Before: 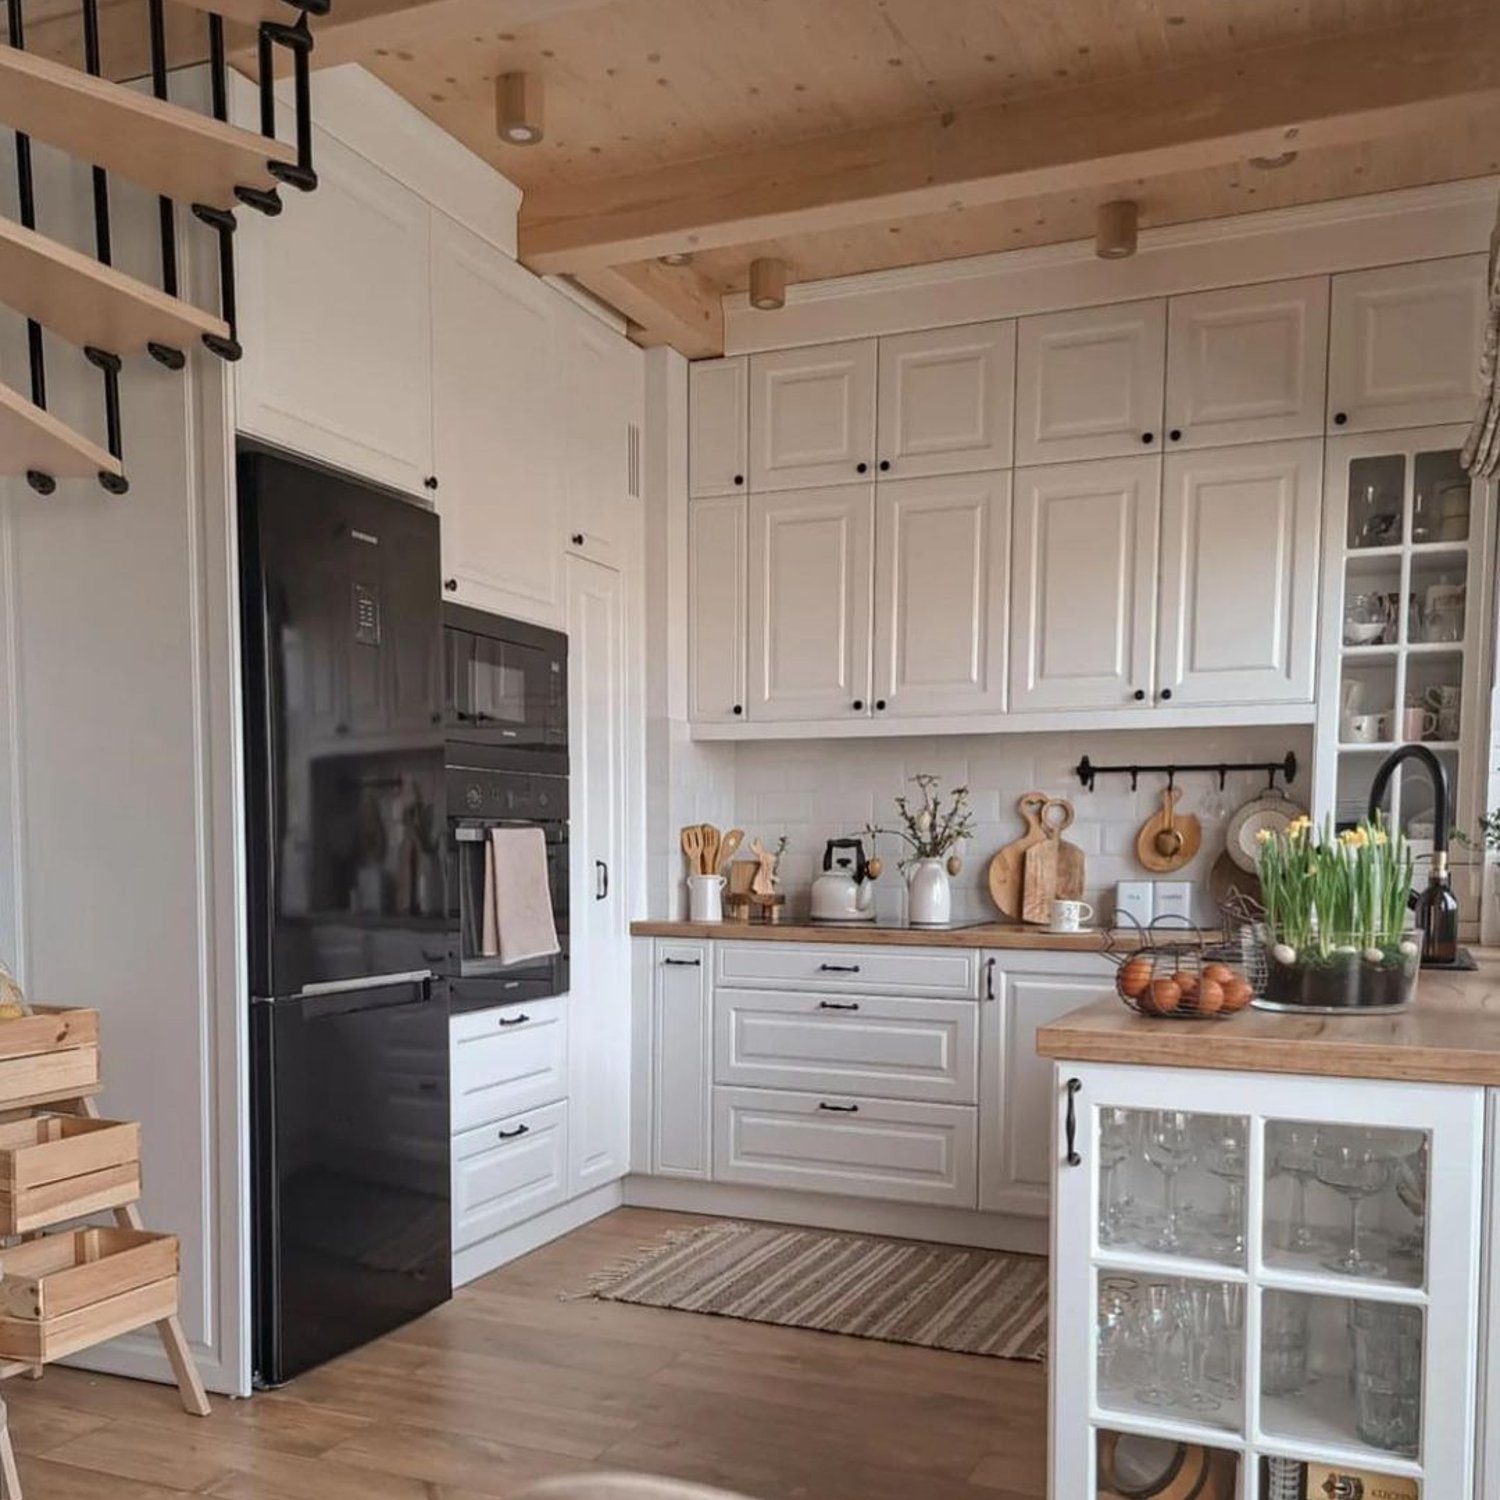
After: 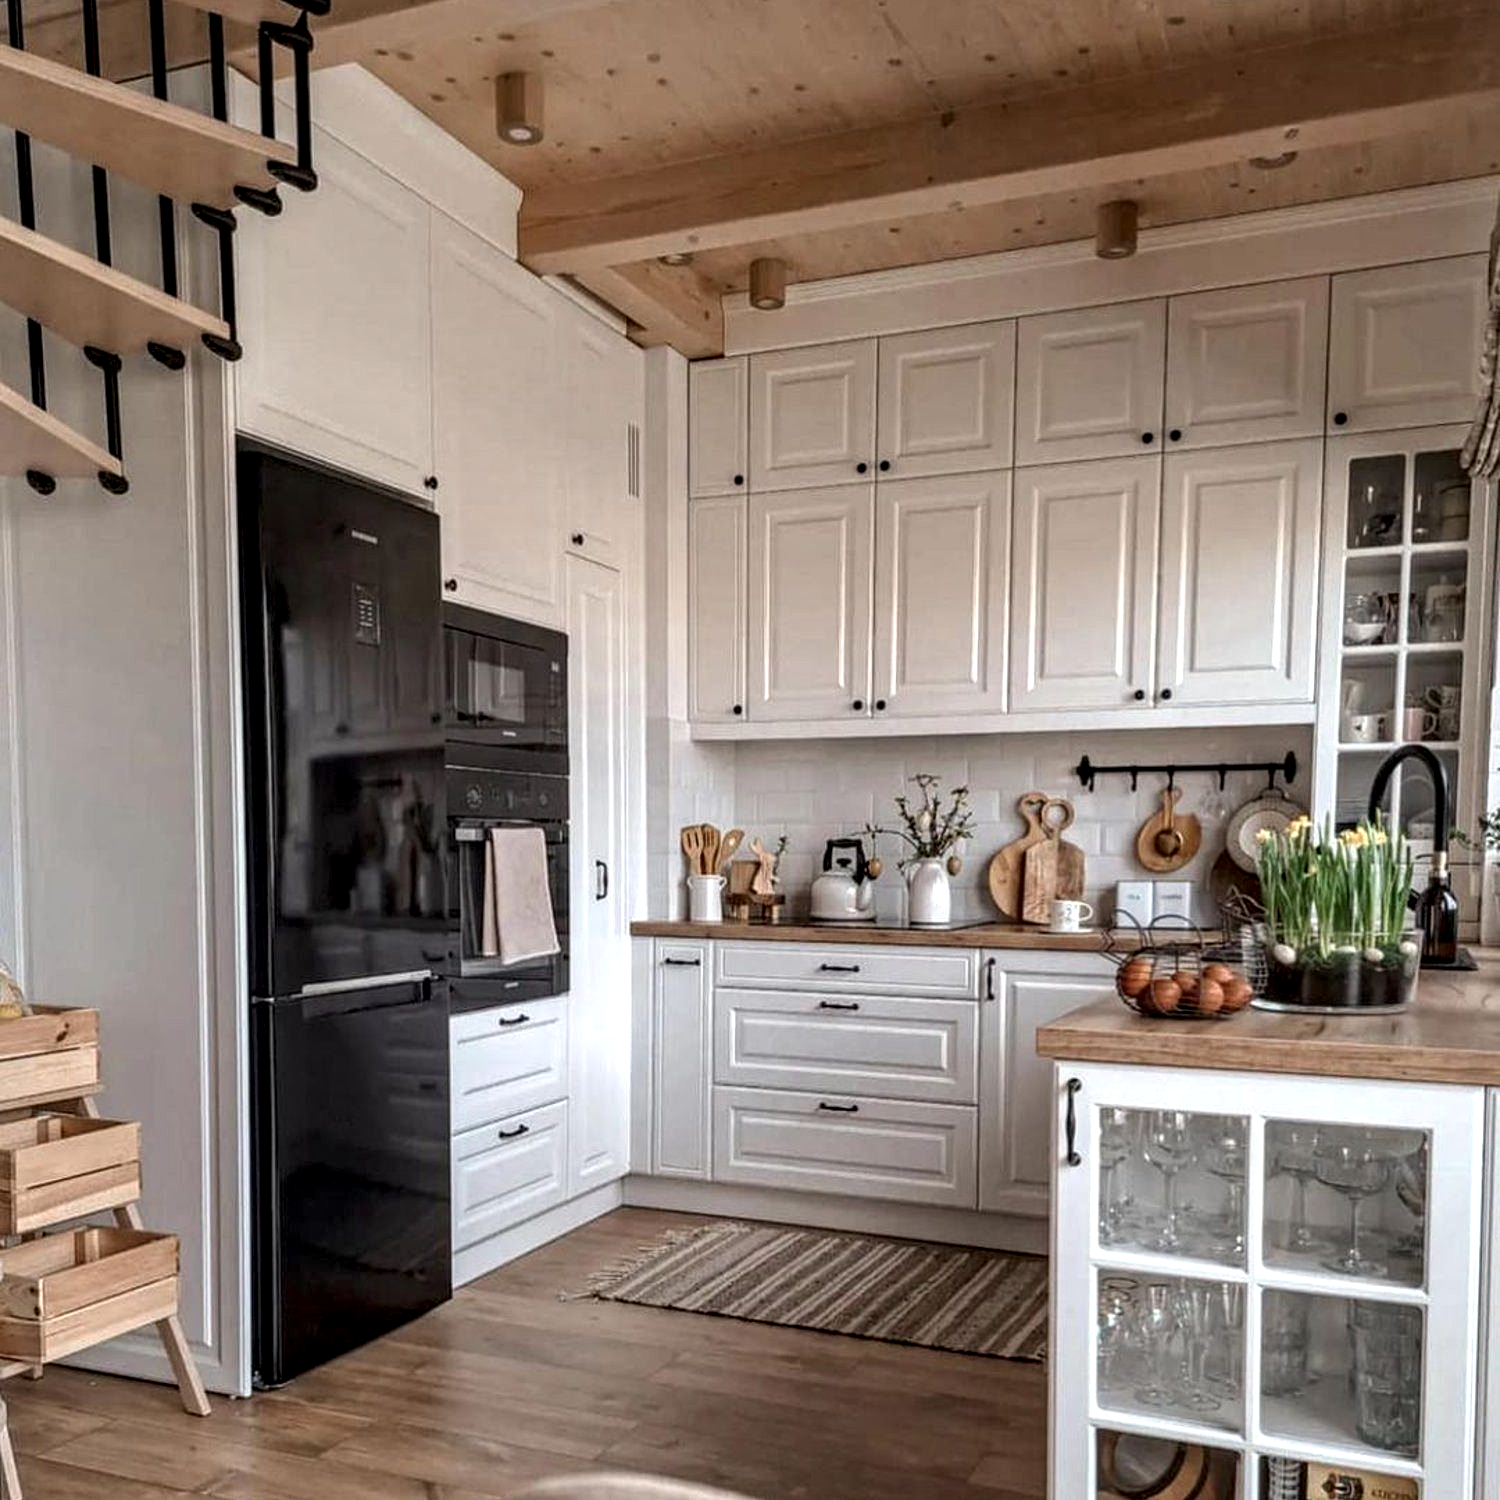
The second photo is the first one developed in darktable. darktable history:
local contrast: highlights 63%, shadows 54%, detail 168%, midtone range 0.512
